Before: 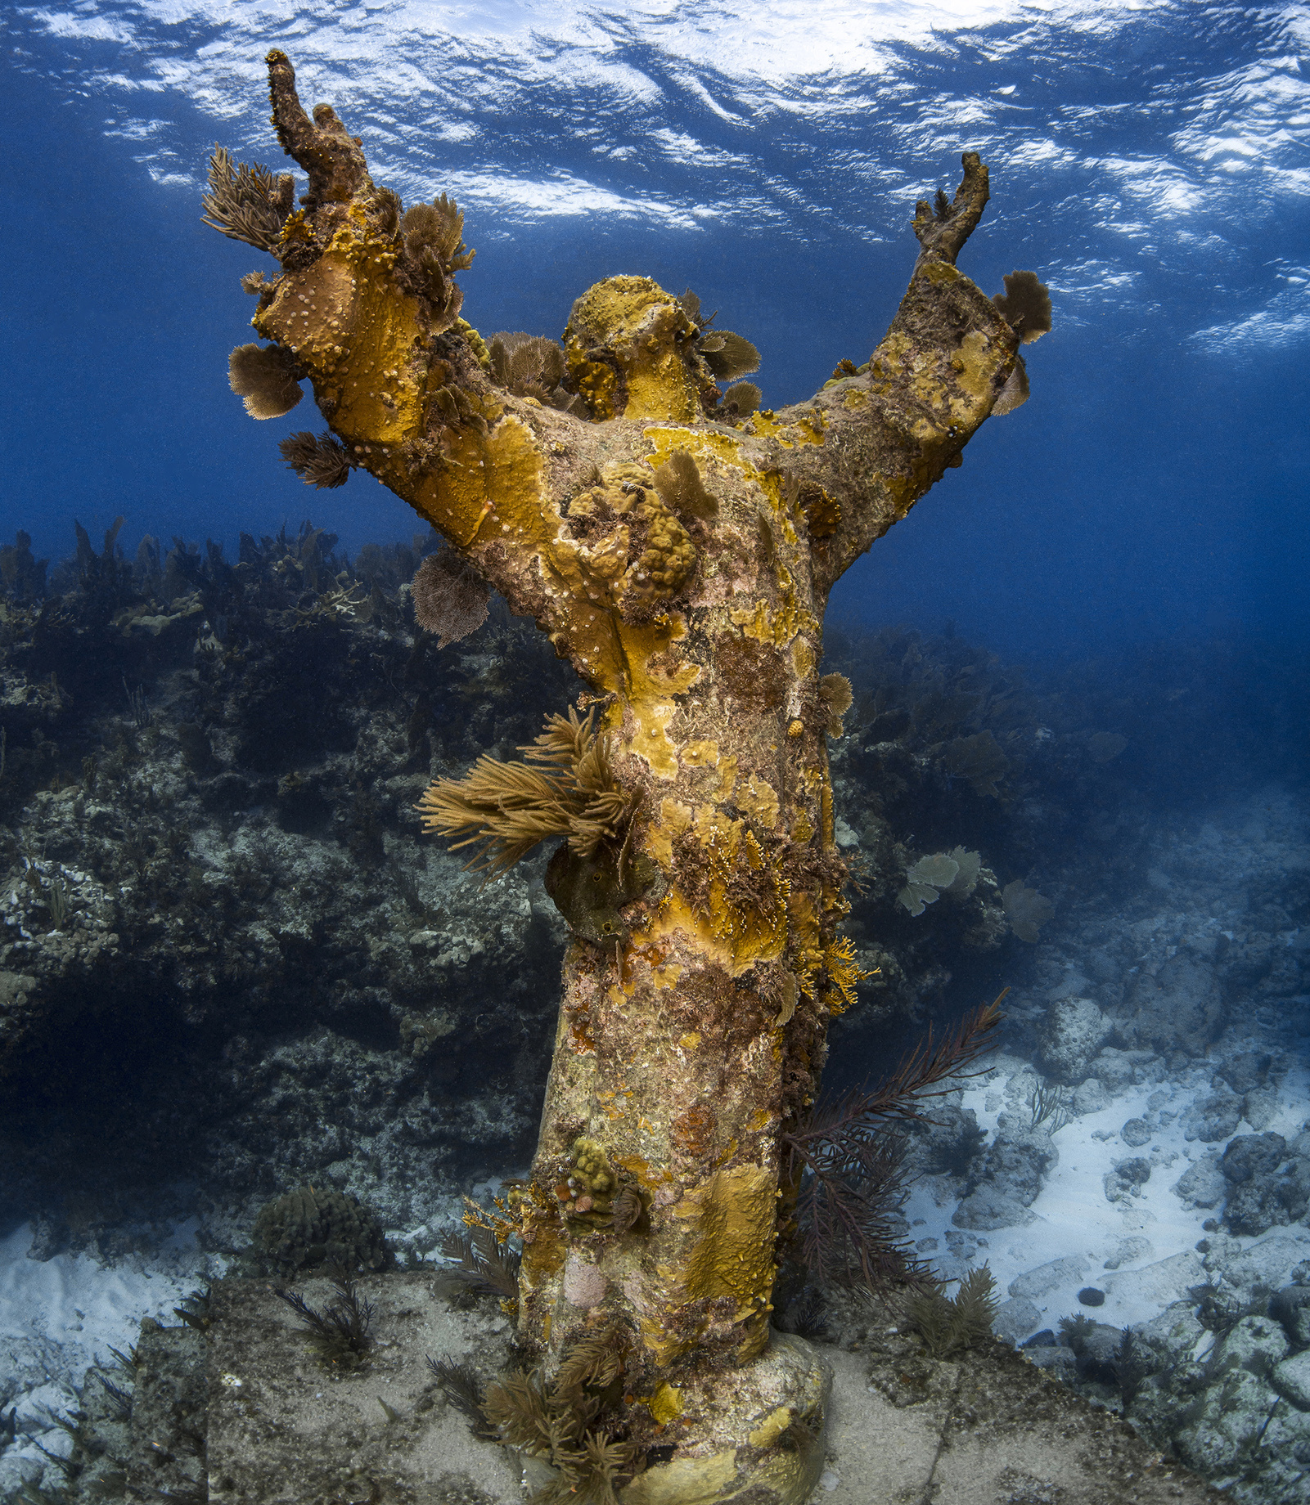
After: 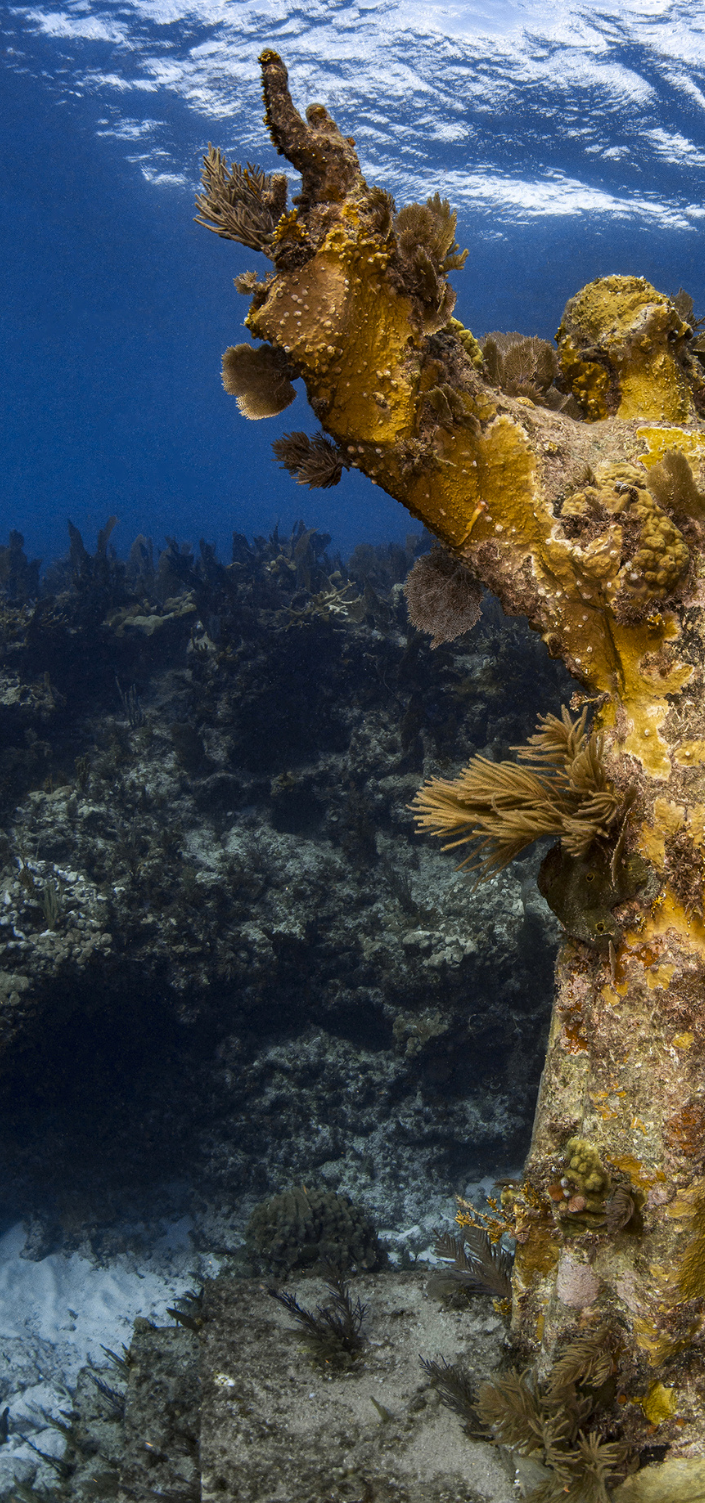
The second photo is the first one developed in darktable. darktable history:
haze removal: compatibility mode true, adaptive false
crop: left 0.587%, right 45.588%, bottom 0.086%
